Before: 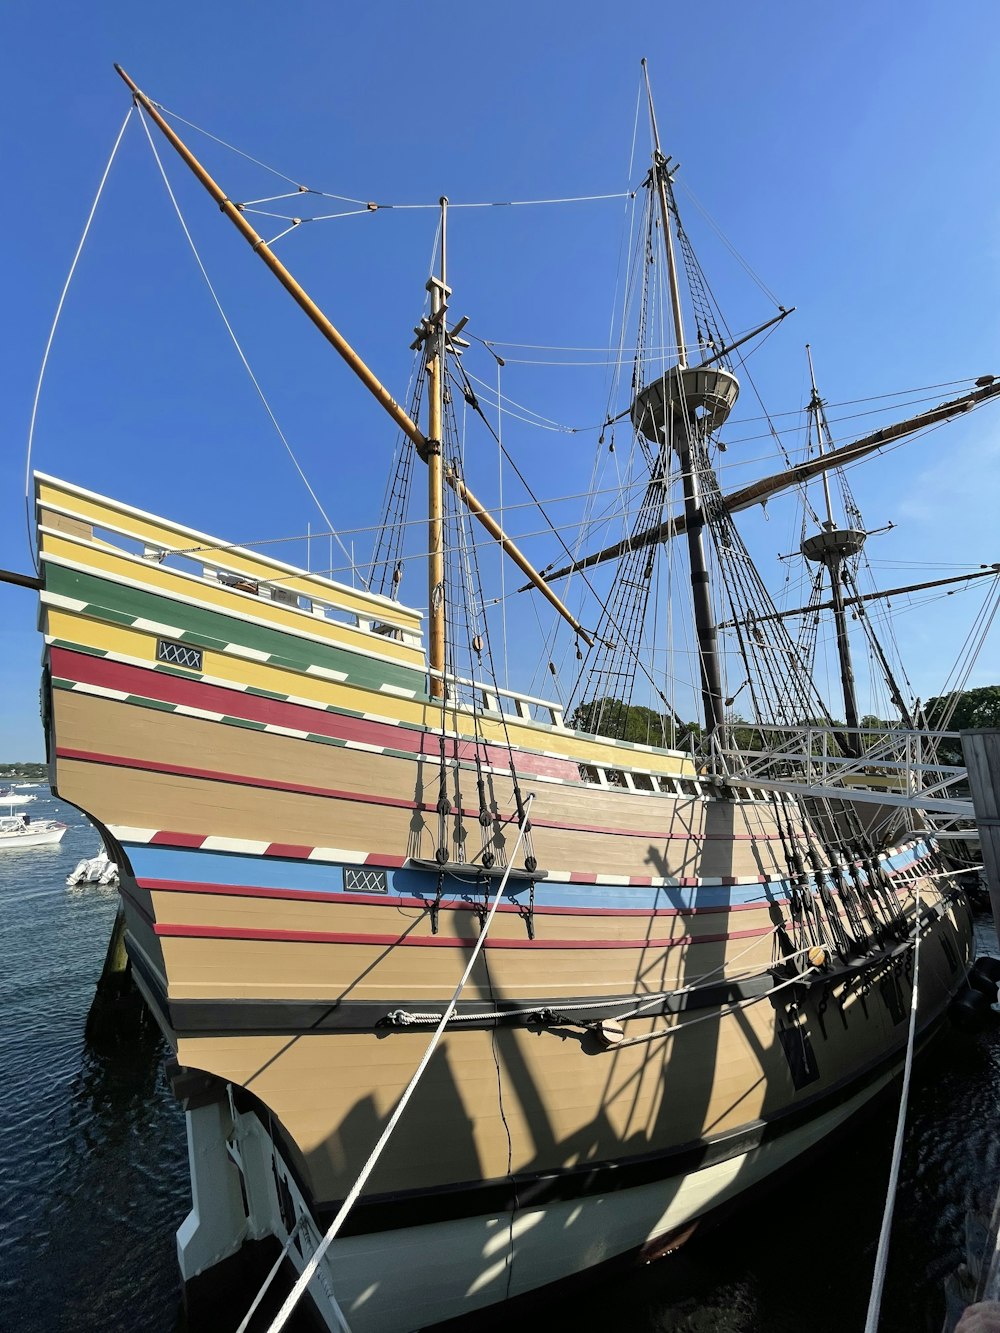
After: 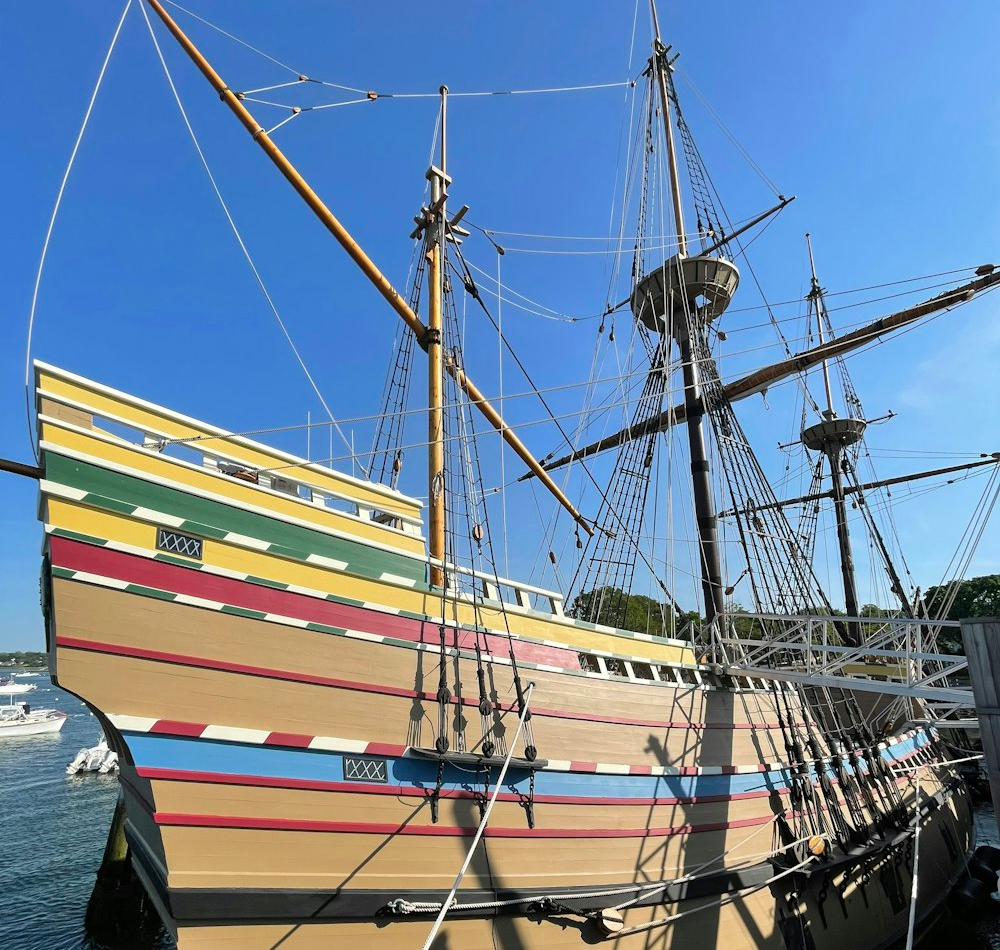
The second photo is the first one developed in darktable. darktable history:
crop and rotate: top 8.397%, bottom 20.315%
